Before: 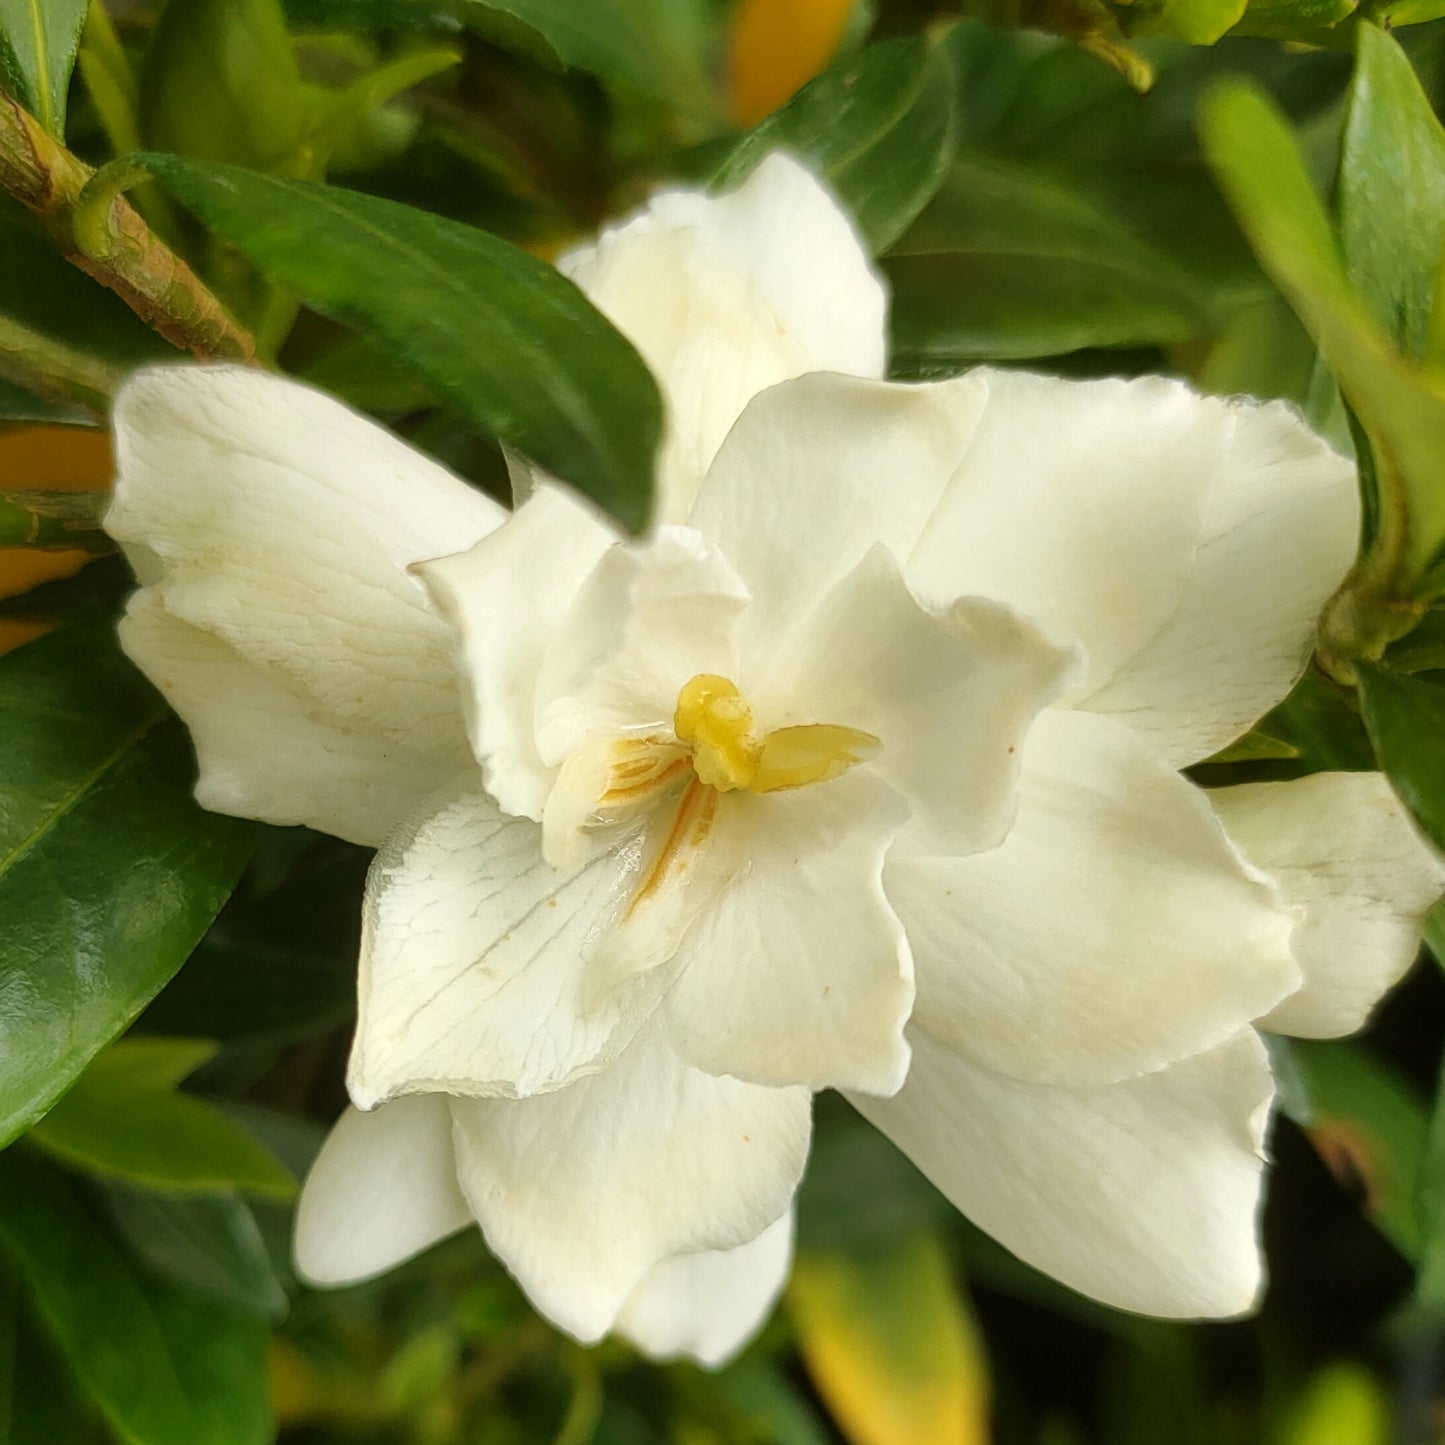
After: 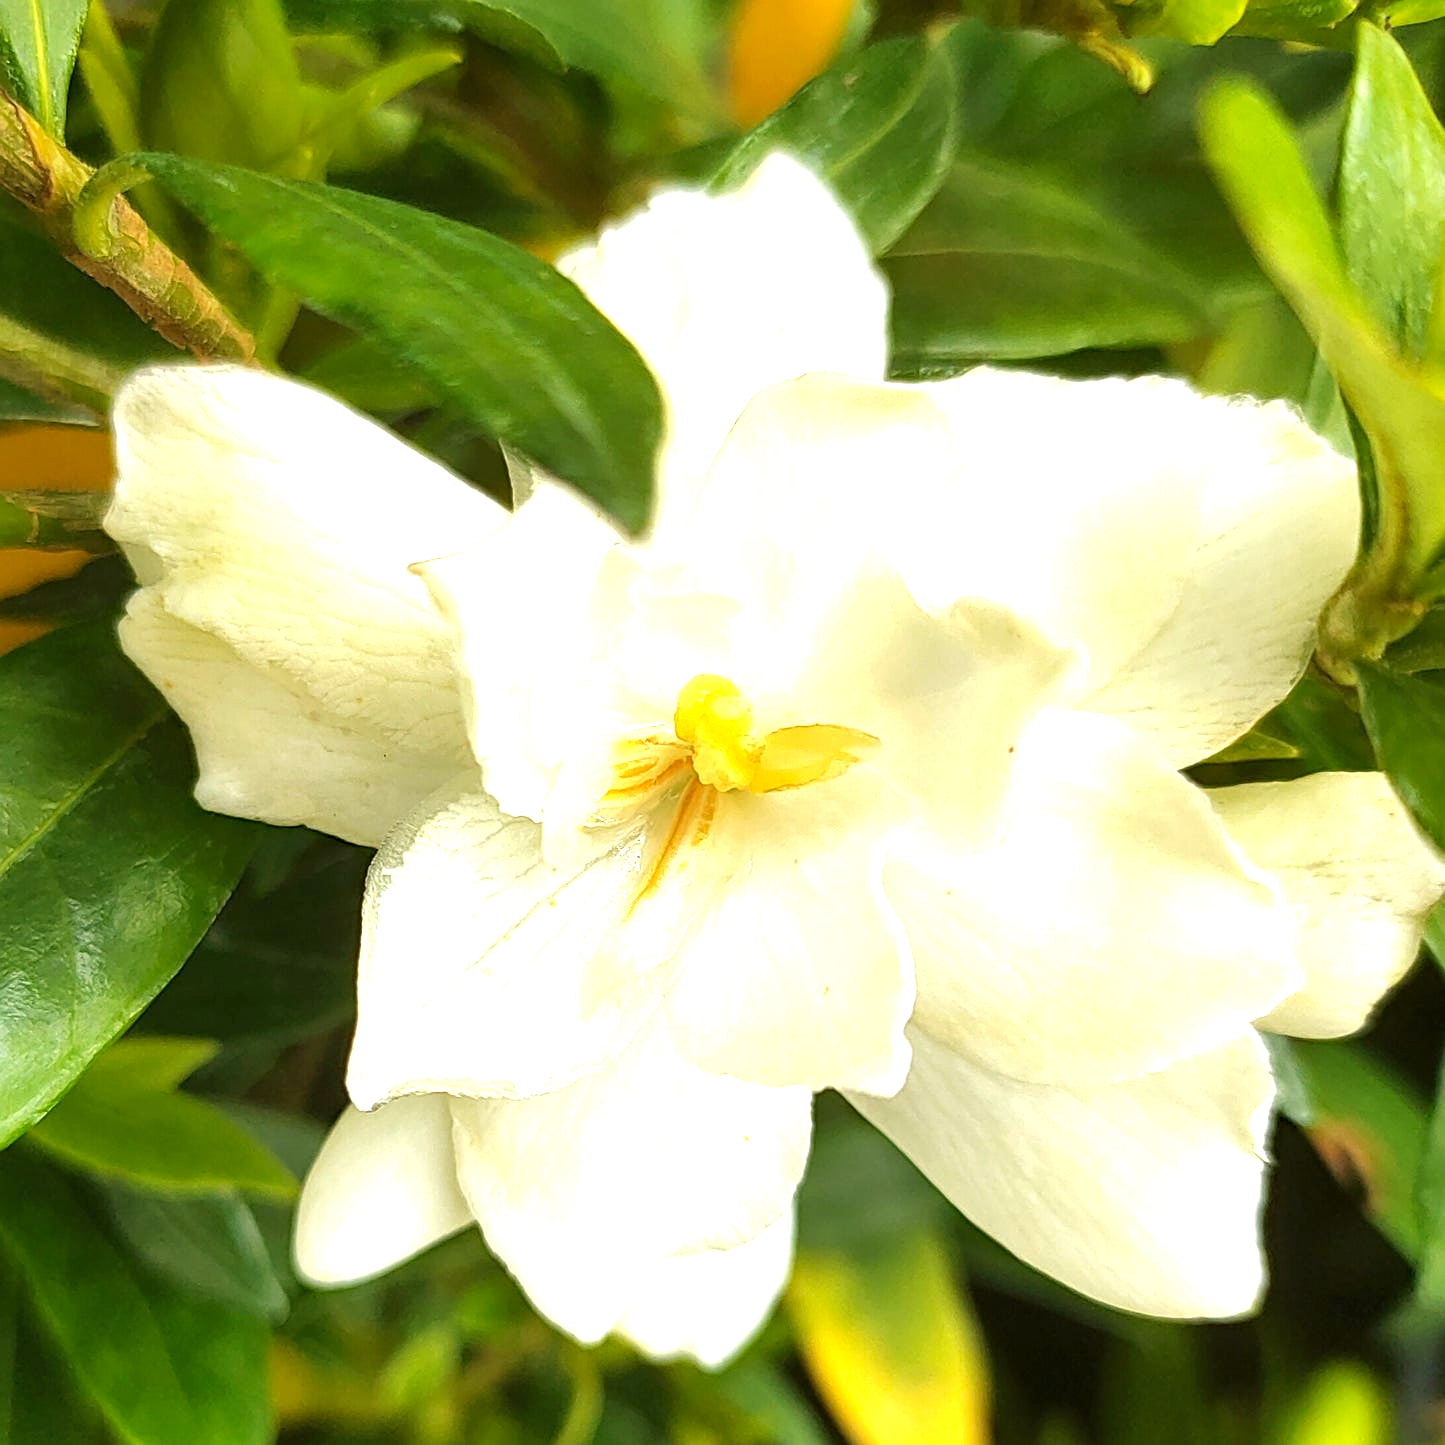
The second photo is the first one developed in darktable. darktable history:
sharpen: on, module defaults
exposure: black level correction 0, exposure 1.2 EV, compensate exposure bias true, compensate highlight preservation false
haze removal: compatibility mode true, adaptive false
